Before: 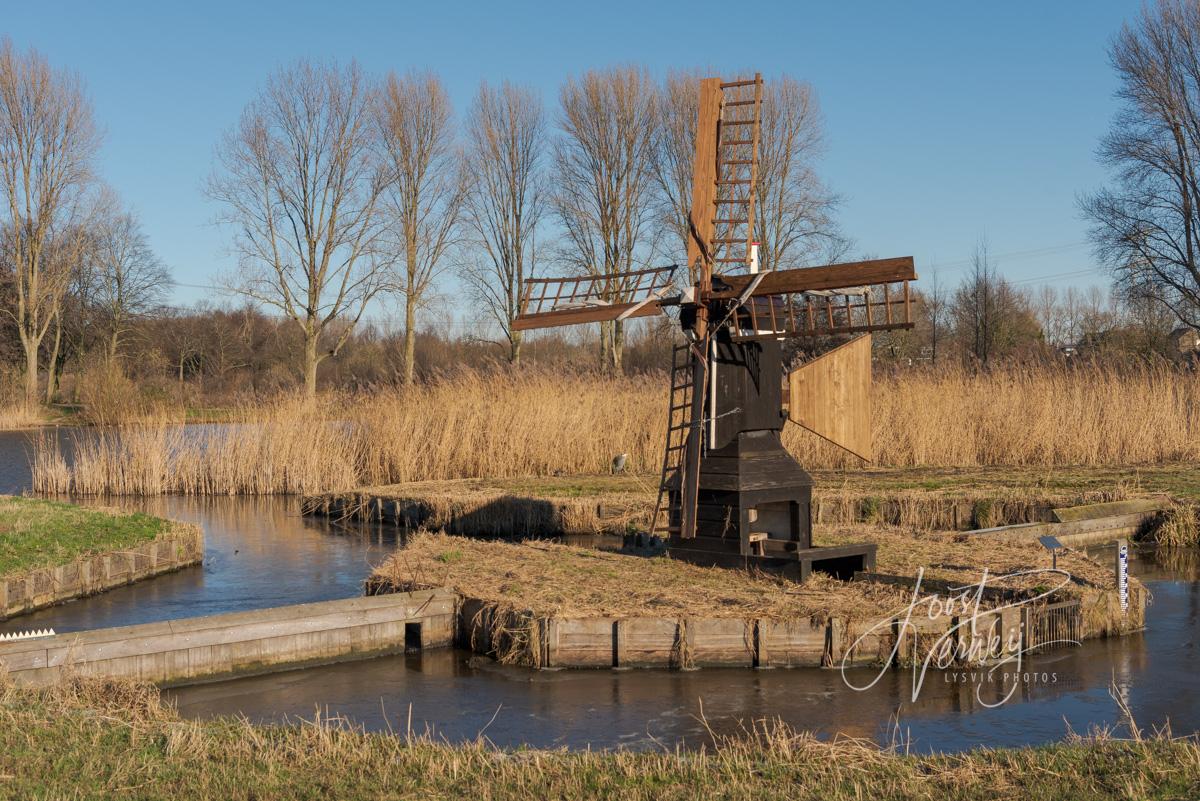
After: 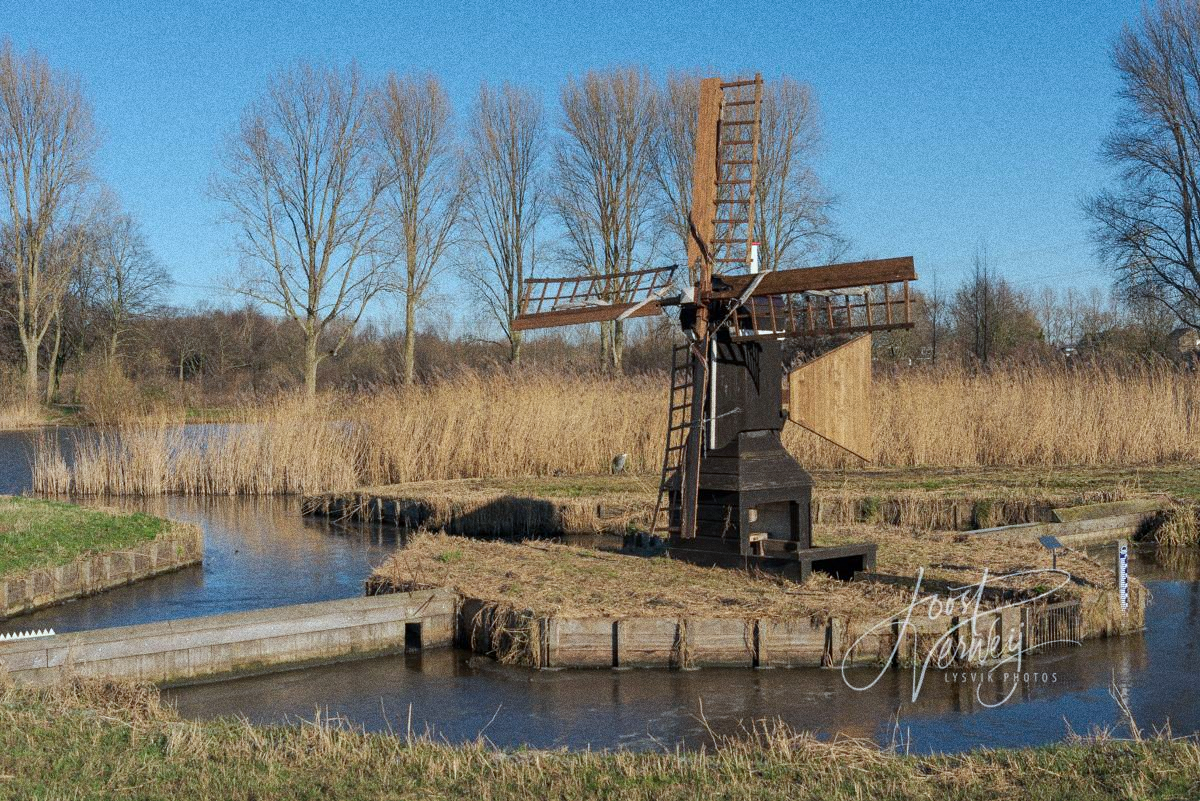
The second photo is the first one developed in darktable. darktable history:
grain: coarseness 0.09 ISO, strength 40%
color calibration: illuminant F (fluorescent), F source F9 (Cool White Deluxe 4150 K) – high CRI, x 0.374, y 0.373, temperature 4158.34 K
